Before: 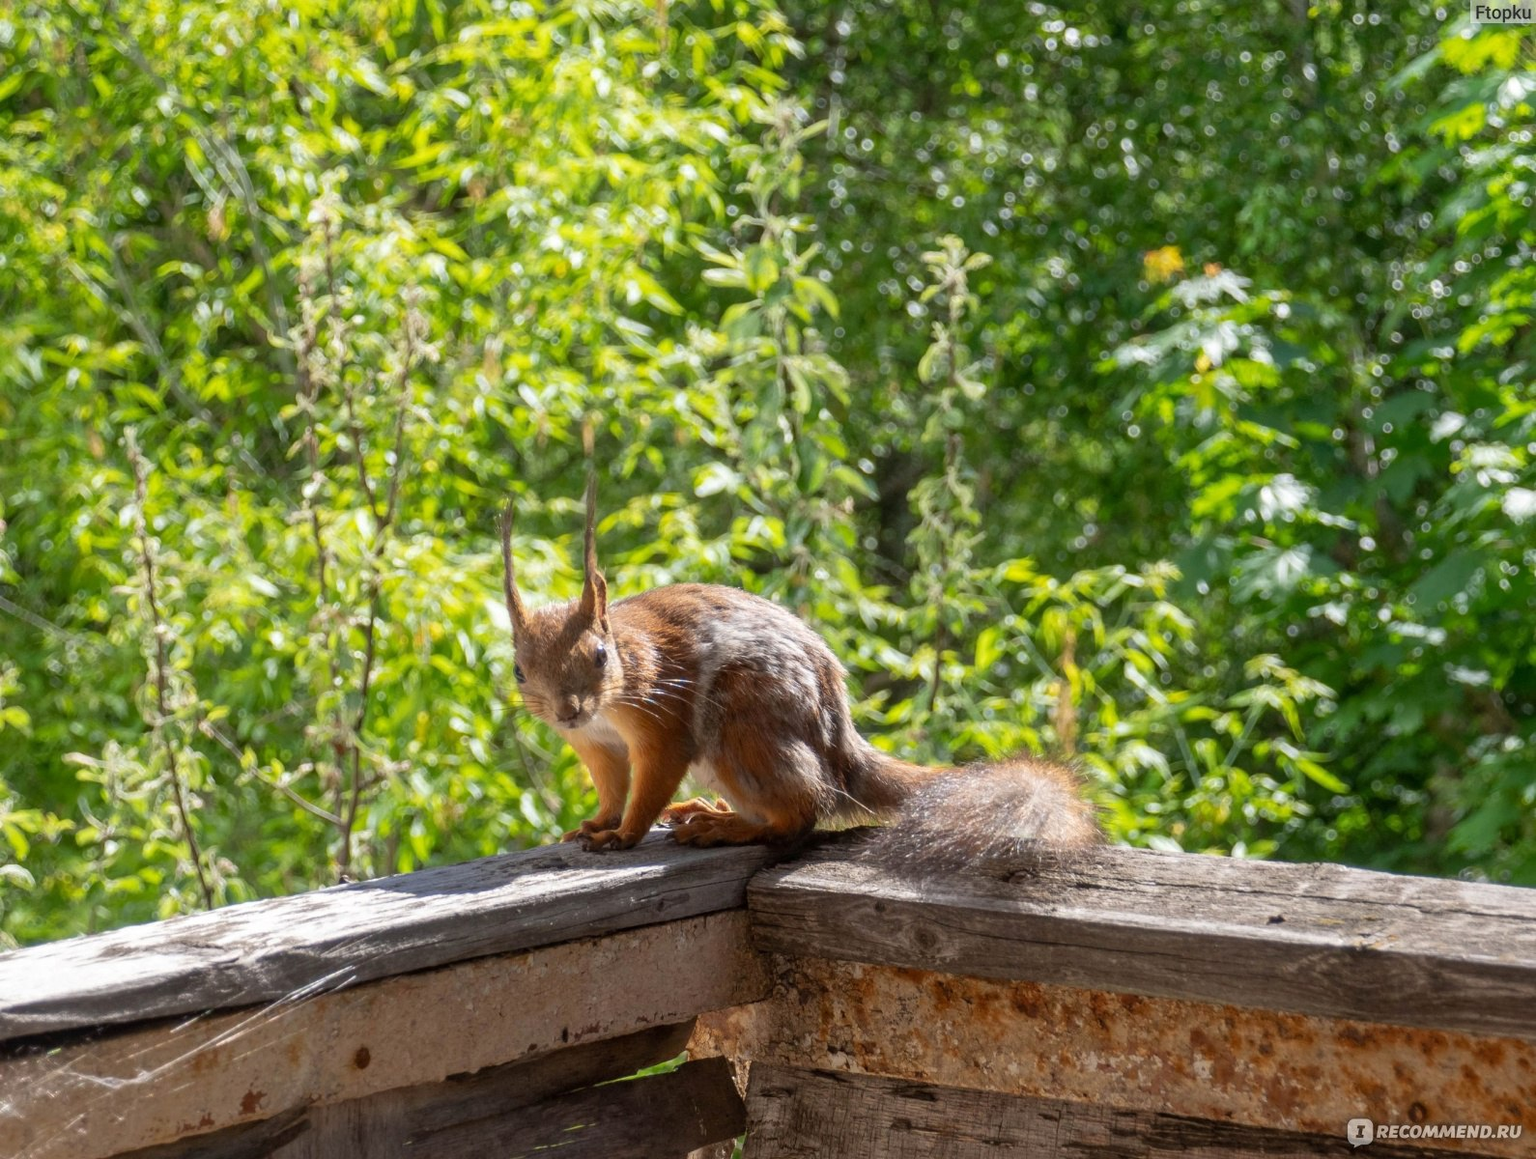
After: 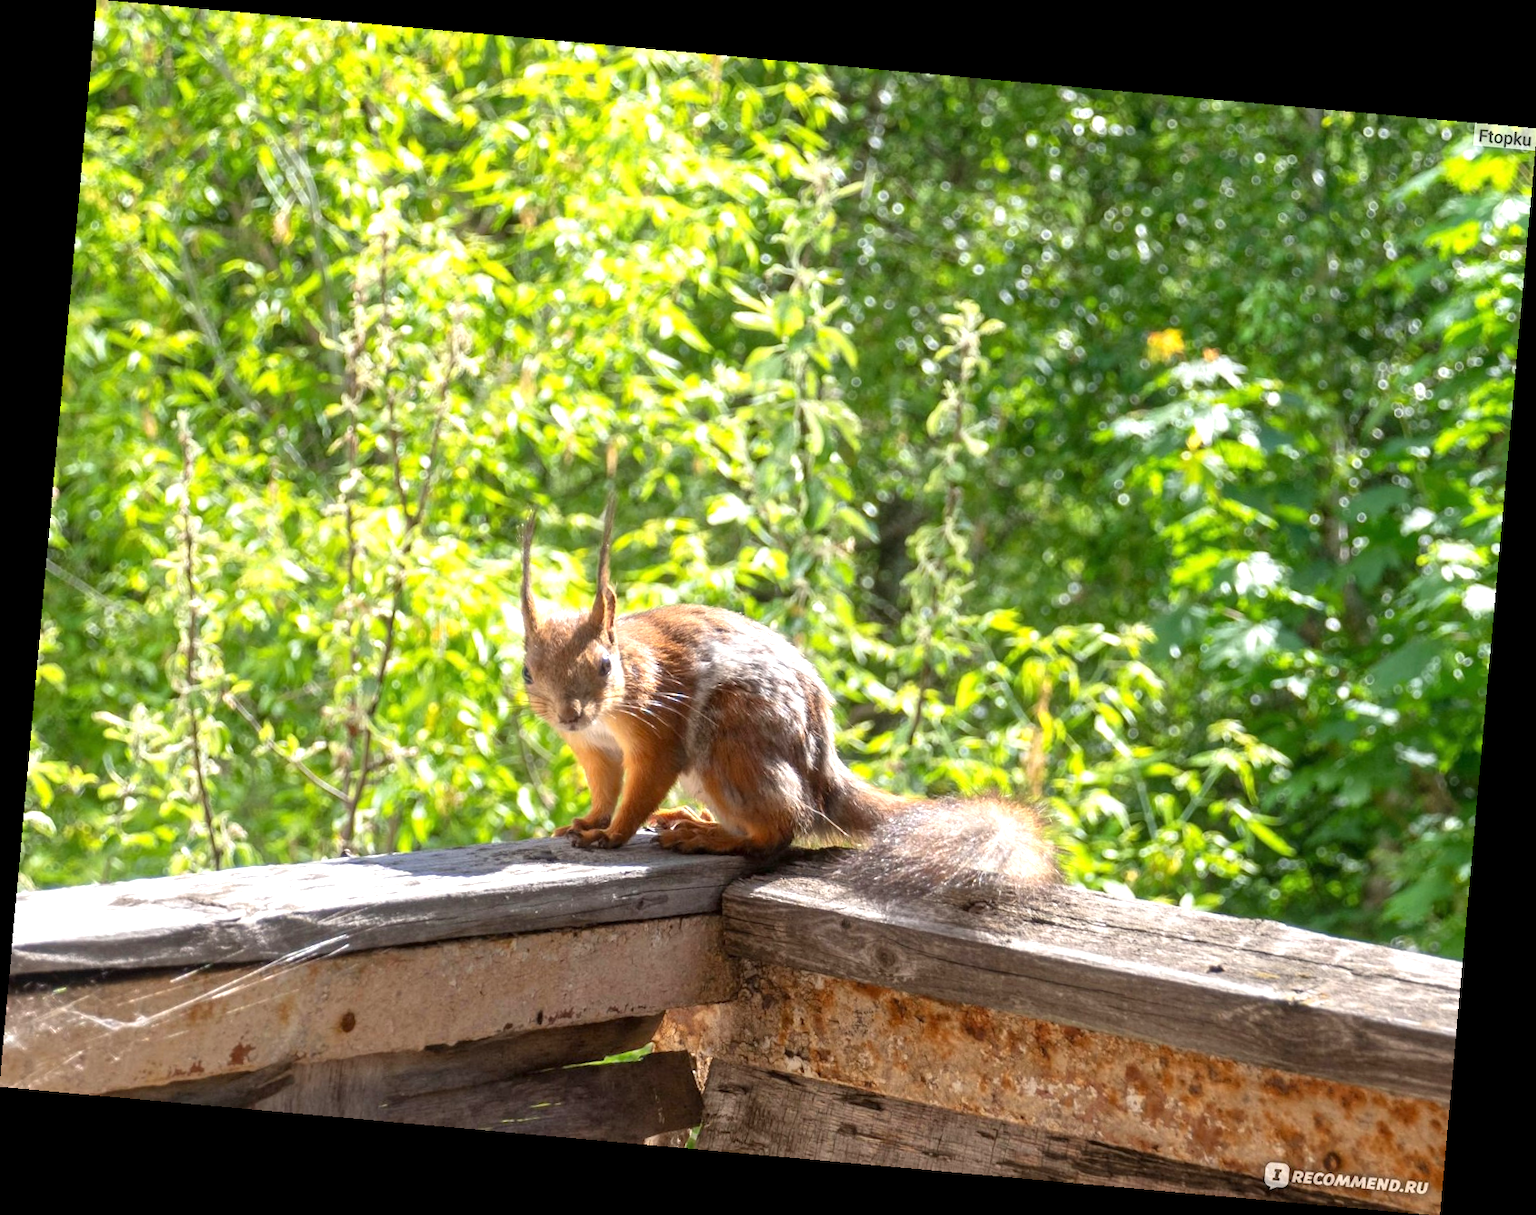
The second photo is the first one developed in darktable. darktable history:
rotate and perspective: rotation 5.12°, automatic cropping off
exposure: exposure 0.785 EV, compensate highlight preservation false
